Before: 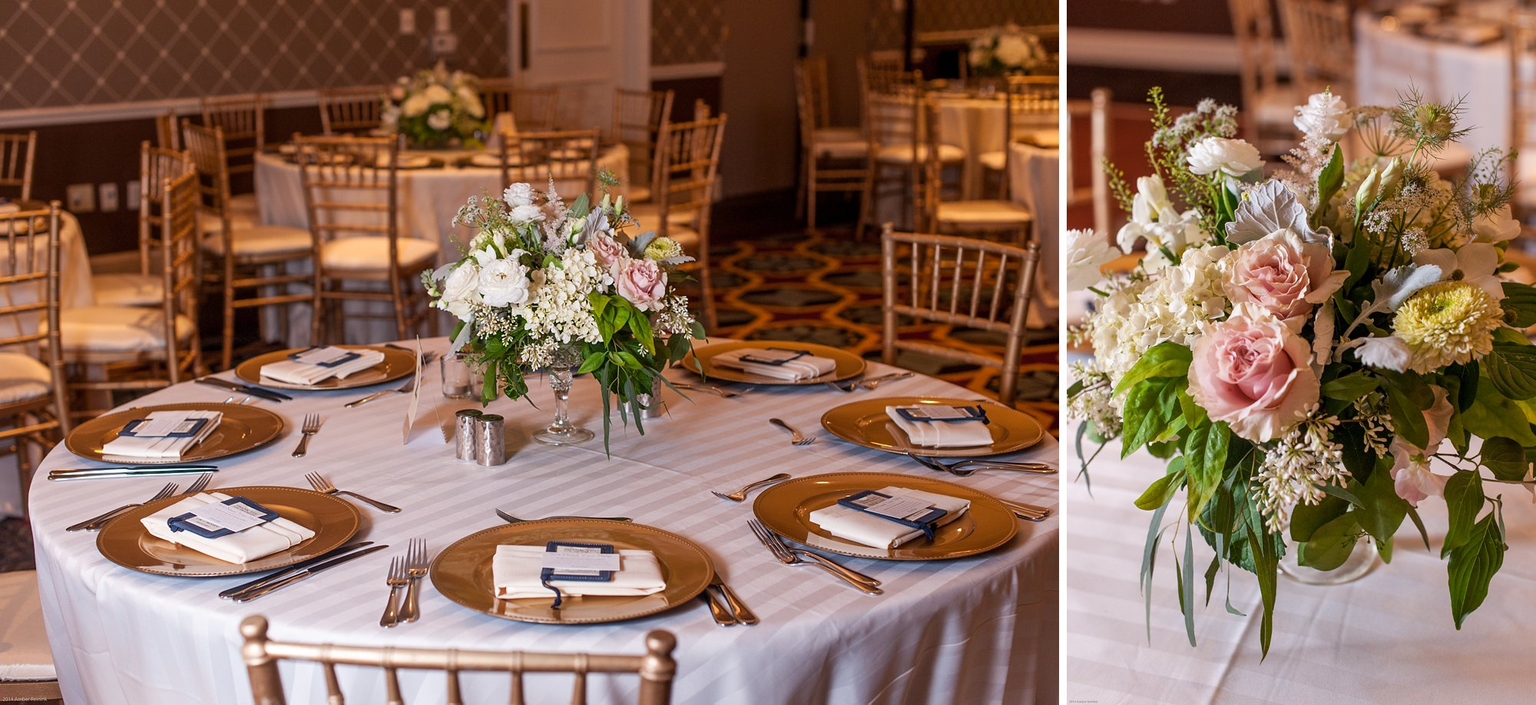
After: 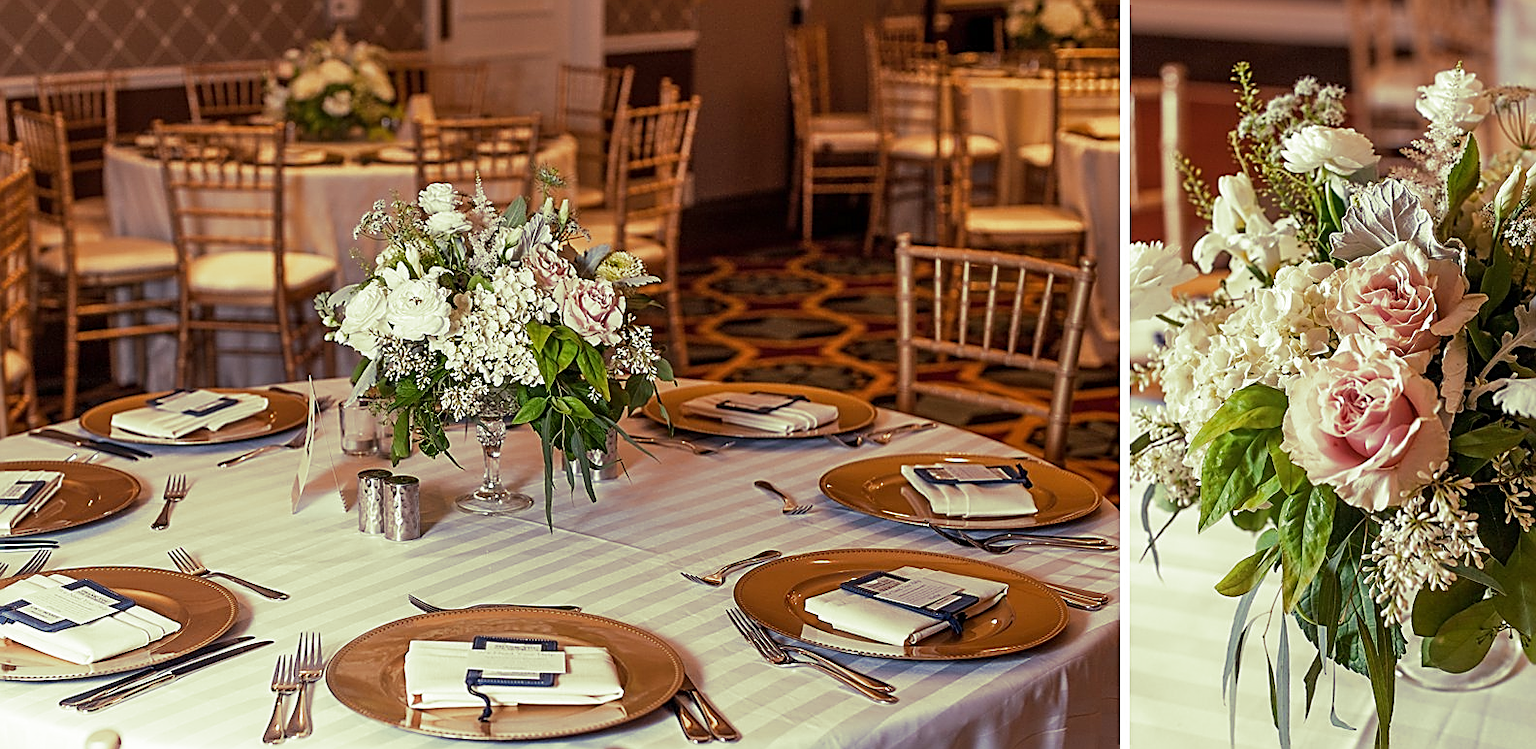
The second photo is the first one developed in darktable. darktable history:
sharpen: amount 0.901
shadows and highlights: highlights 70.7, soften with gaussian
crop: left 11.225%, top 5.381%, right 9.565%, bottom 10.314%
split-toning: shadows › hue 290.82°, shadows › saturation 0.34, highlights › saturation 0.38, balance 0, compress 50%
